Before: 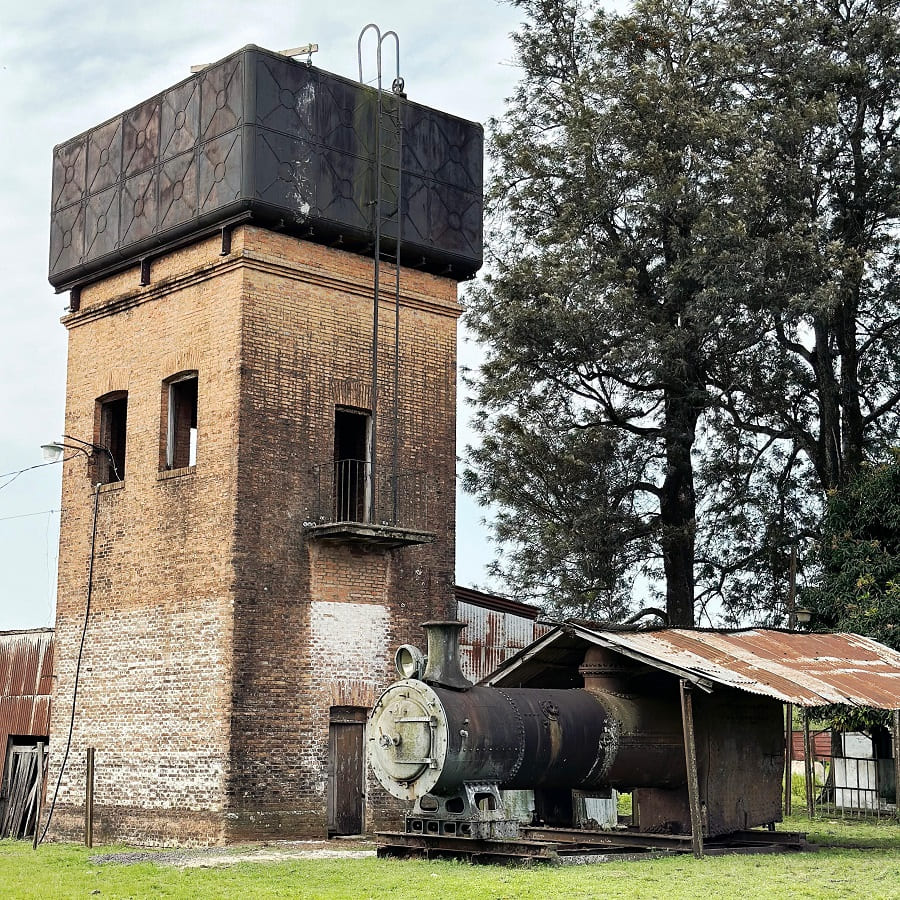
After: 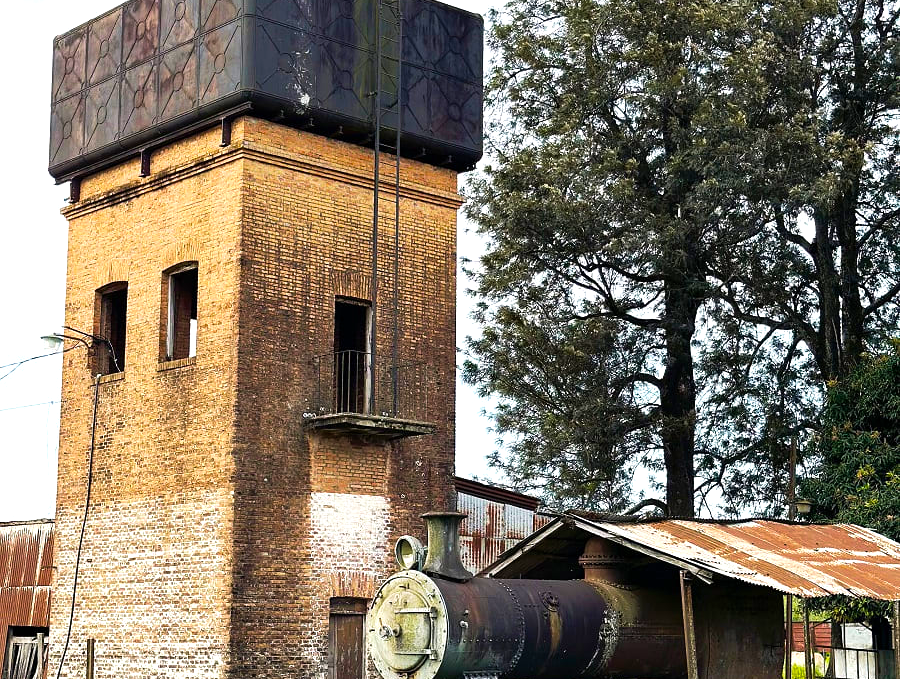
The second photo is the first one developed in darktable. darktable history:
velvia: on, module defaults
crop and rotate: top 12.208%, bottom 12.247%
color balance rgb: highlights gain › chroma 0.255%, highlights gain › hue 330.38°, linear chroma grading › global chroma 15.577%, perceptual saturation grading › global saturation 19.733%, perceptual brilliance grading › highlights 11.379%, global vibrance 20%
